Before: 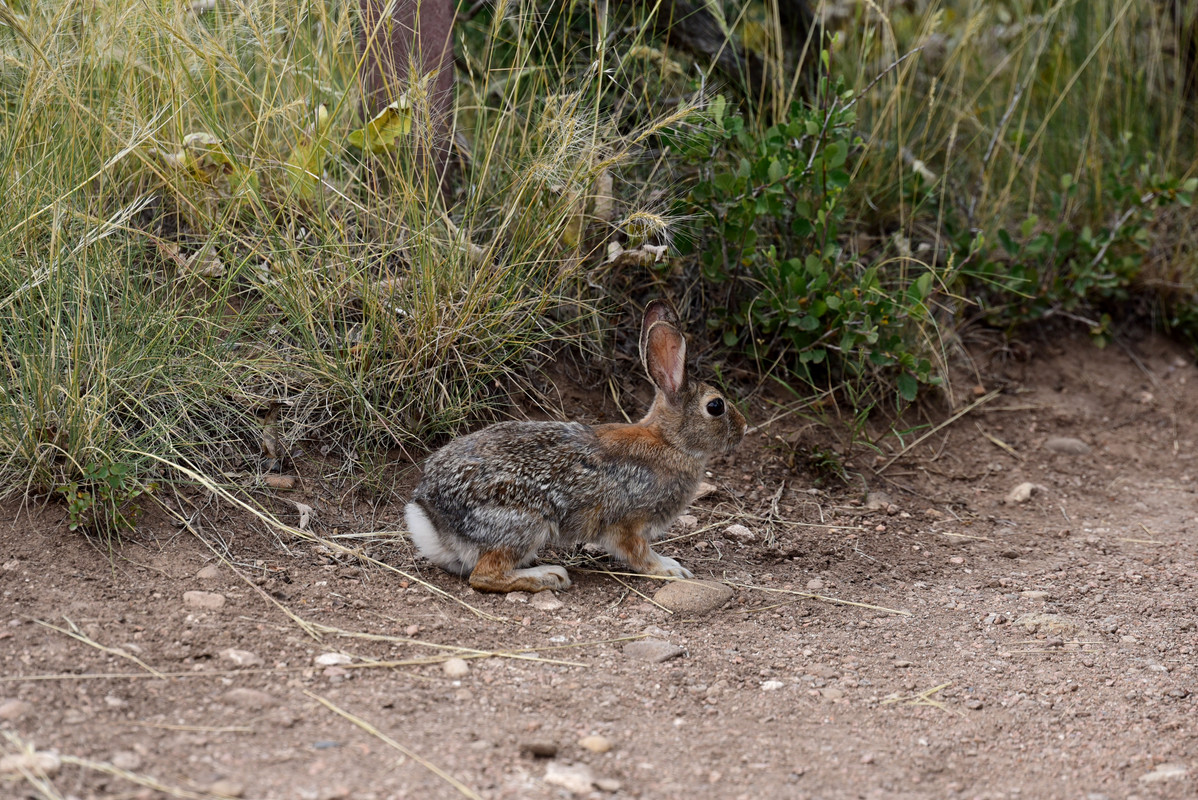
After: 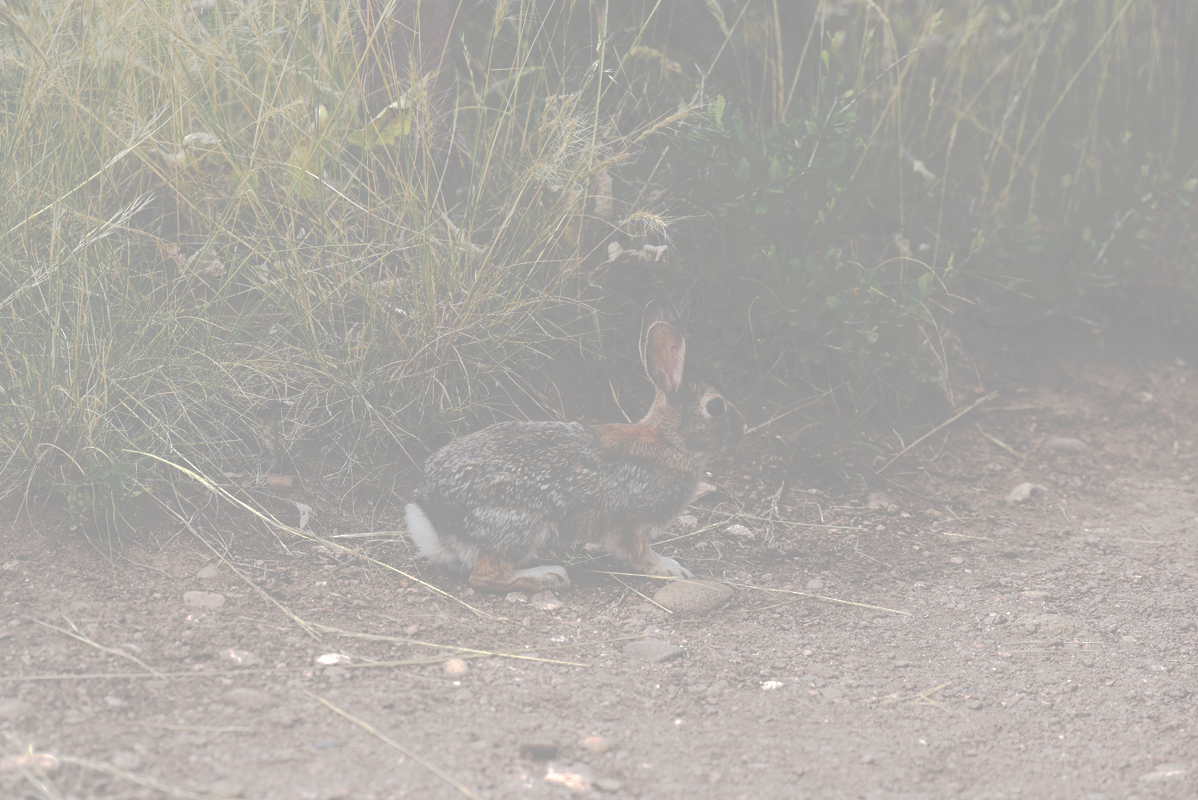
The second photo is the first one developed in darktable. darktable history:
tone curve: curves: ch0 [(0, 0) (0.003, 0.626) (0.011, 0.626) (0.025, 0.63) (0.044, 0.631) (0.069, 0.632) (0.1, 0.636) (0.136, 0.637) (0.177, 0.641) (0.224, 0.642) (0.277, 0.646) (0.335, 0.649) (0.399, 0.661) (0.468, 0.679) (0.543, 0.702) (0.623, 0.732) (0.709, 0.769) (0.801, 0.804) (0.898, 0.847) (1, 1)], preserve colors none
exposure: black level correction 0, exposure 0.2 EV, compensate exposure bias true, compensate highlight preservation false
